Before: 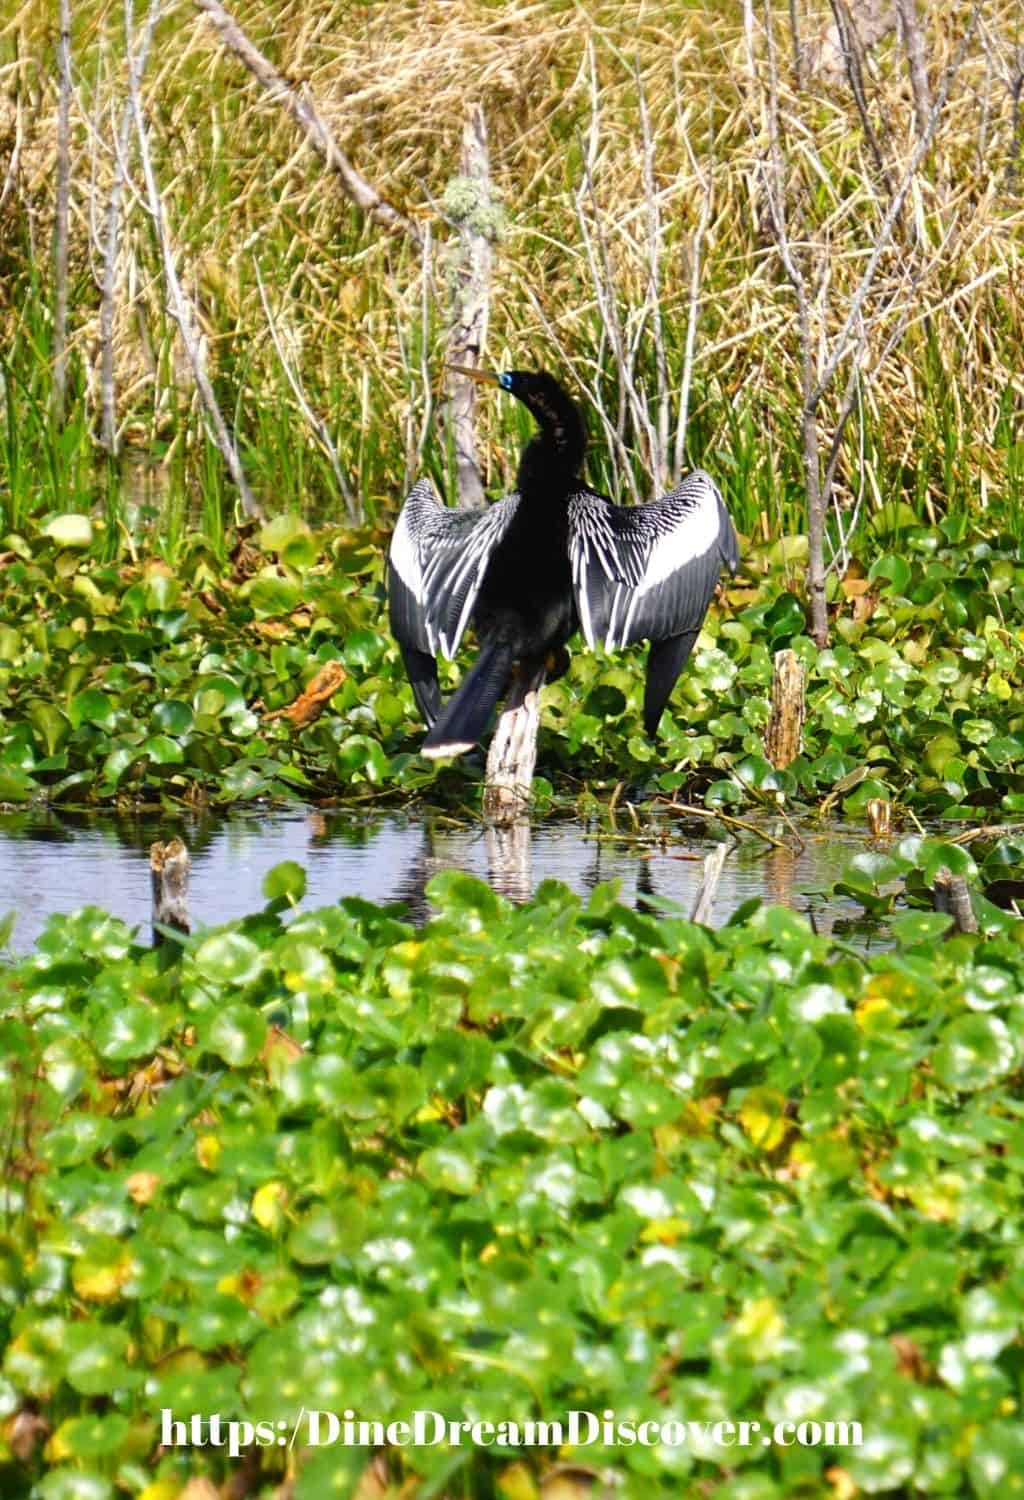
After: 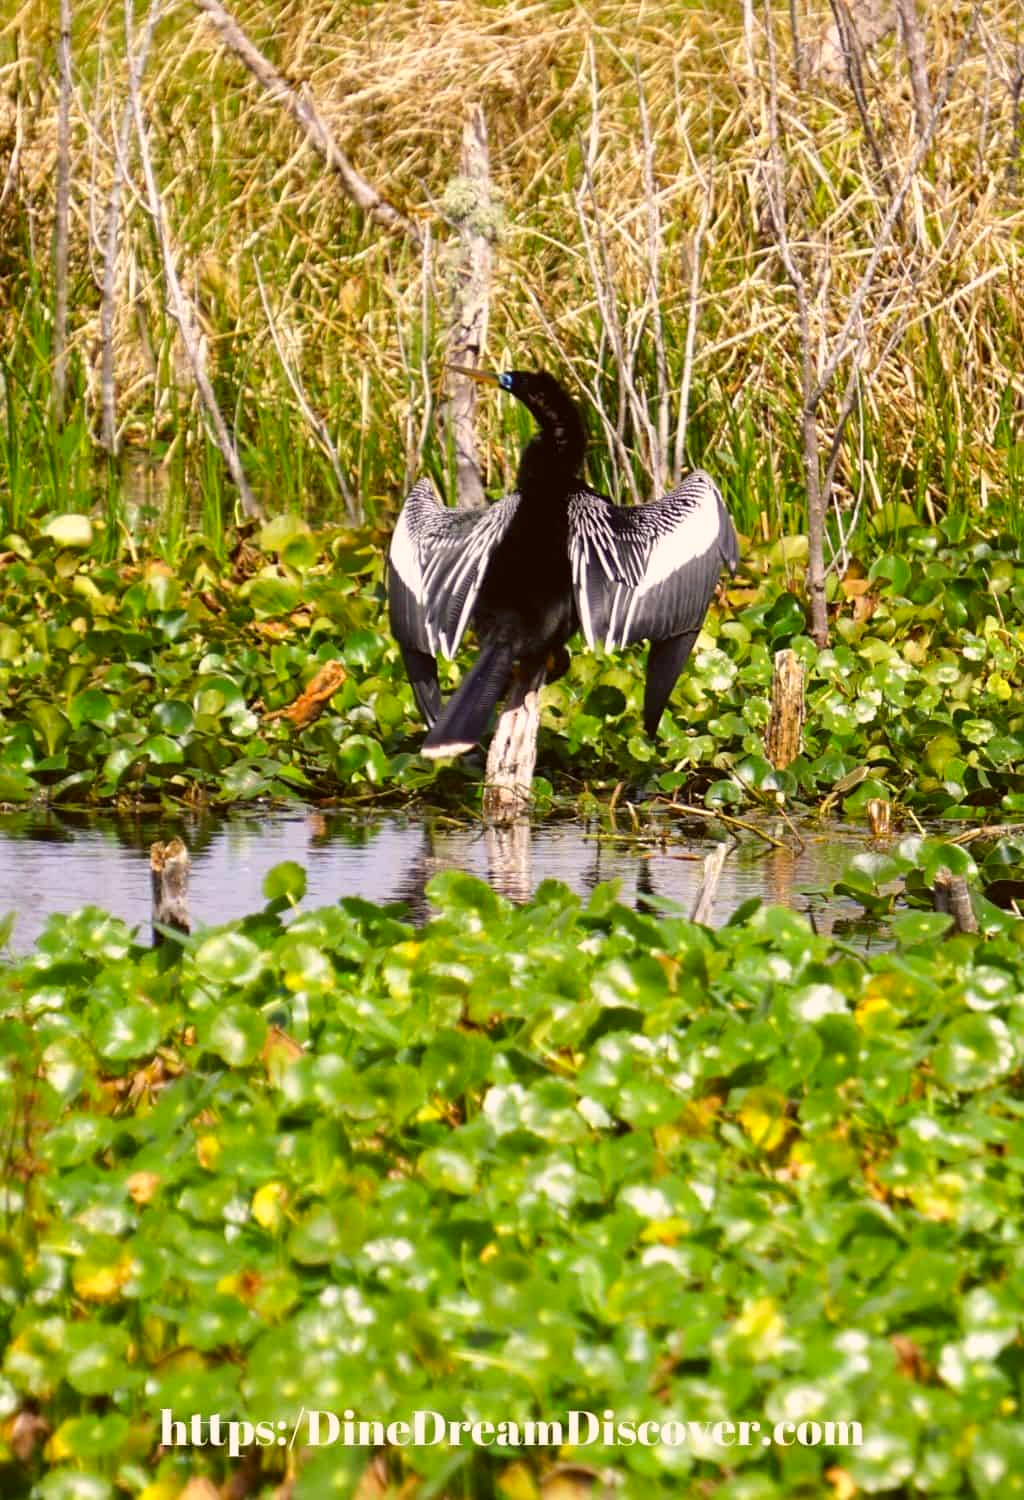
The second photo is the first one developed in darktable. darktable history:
color correction: highlights a* 6.27, highlights b* 8.19, shadows a* 5.94, shadows b* 7.23, saturation 0.9
local contrast: mode bilateral grid, contrast 100, coarseness 100, detail 91%, midtone range 0.2
contrast brightness saturation: saturation 0.1
